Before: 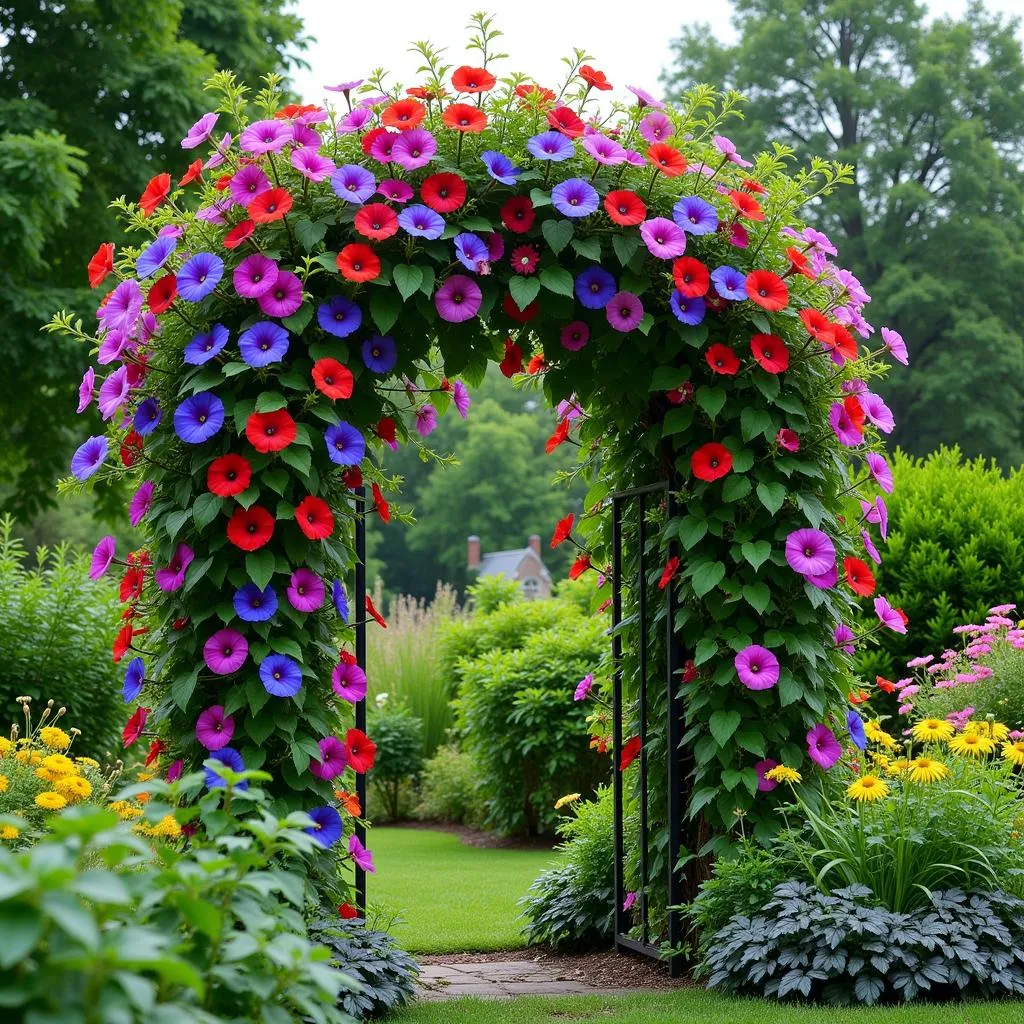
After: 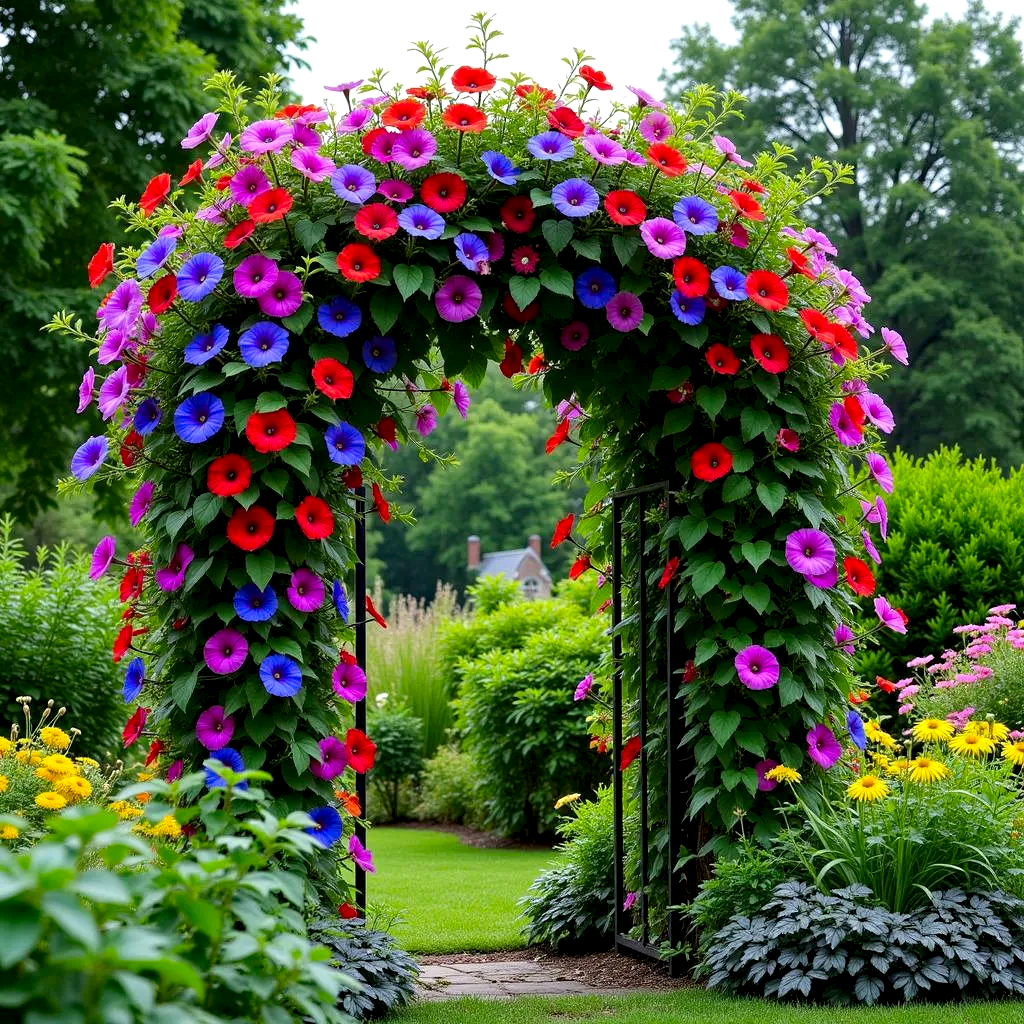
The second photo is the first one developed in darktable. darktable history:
vibrance: vibrance 50%
haze removal: compatibility mode true, adaptive false
local contrast: highlights 123%, shadows 126%, detail 140%, midtone range 0.254
